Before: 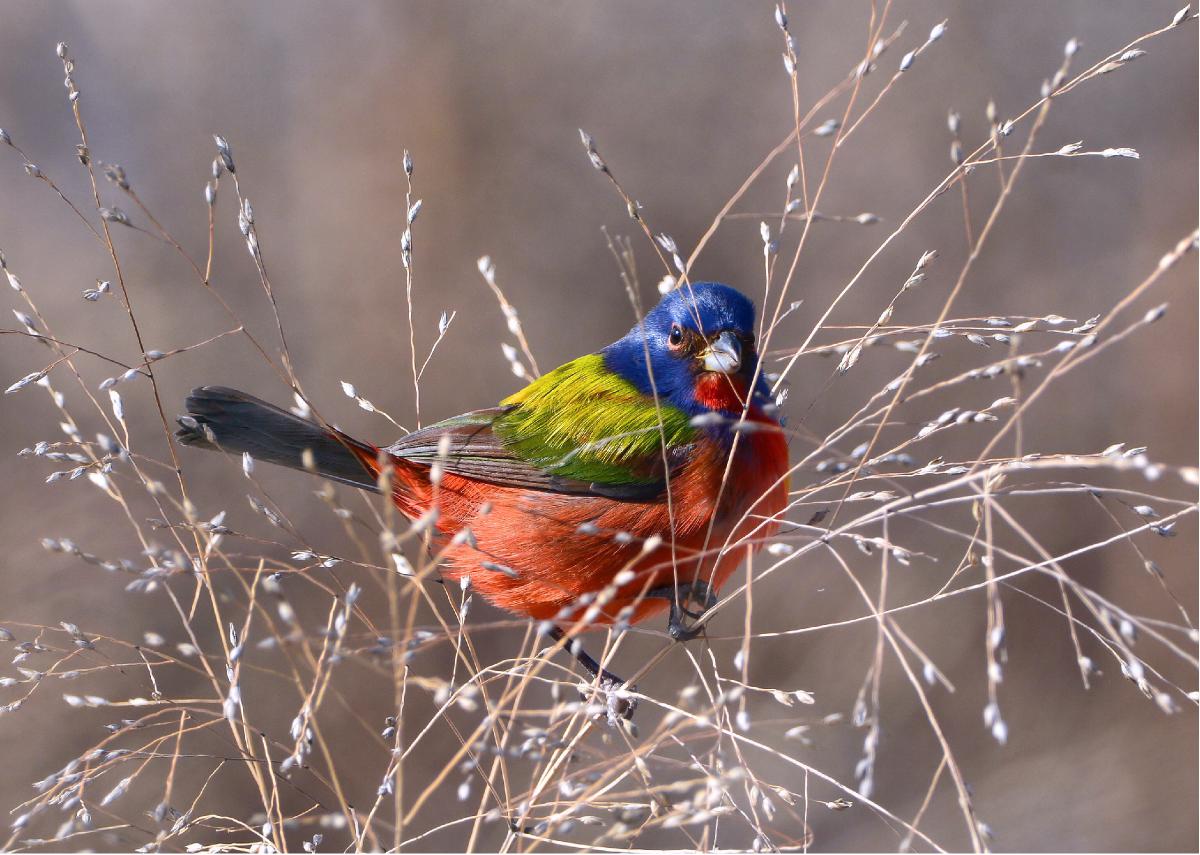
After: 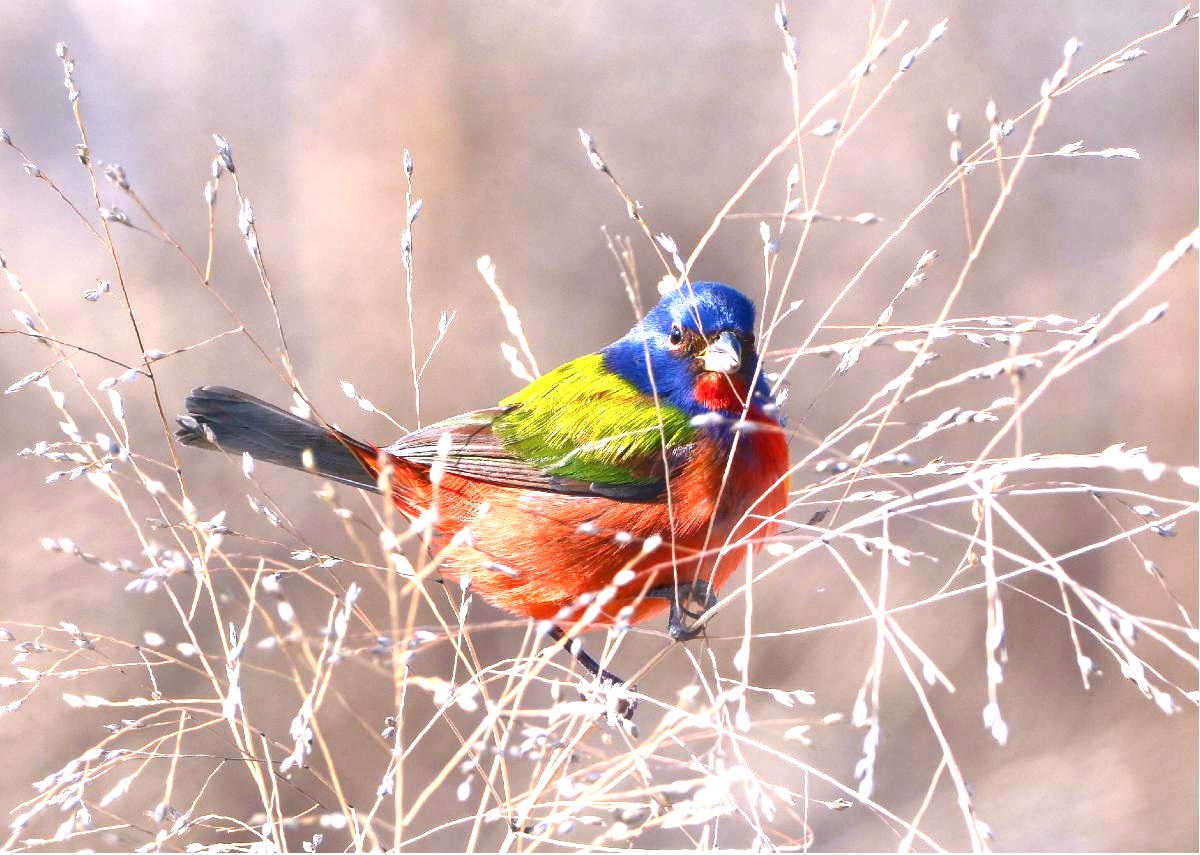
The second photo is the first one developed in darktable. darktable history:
exposure: black level correction 0, exposure 1.463 EV, compensate highlight preservation false
